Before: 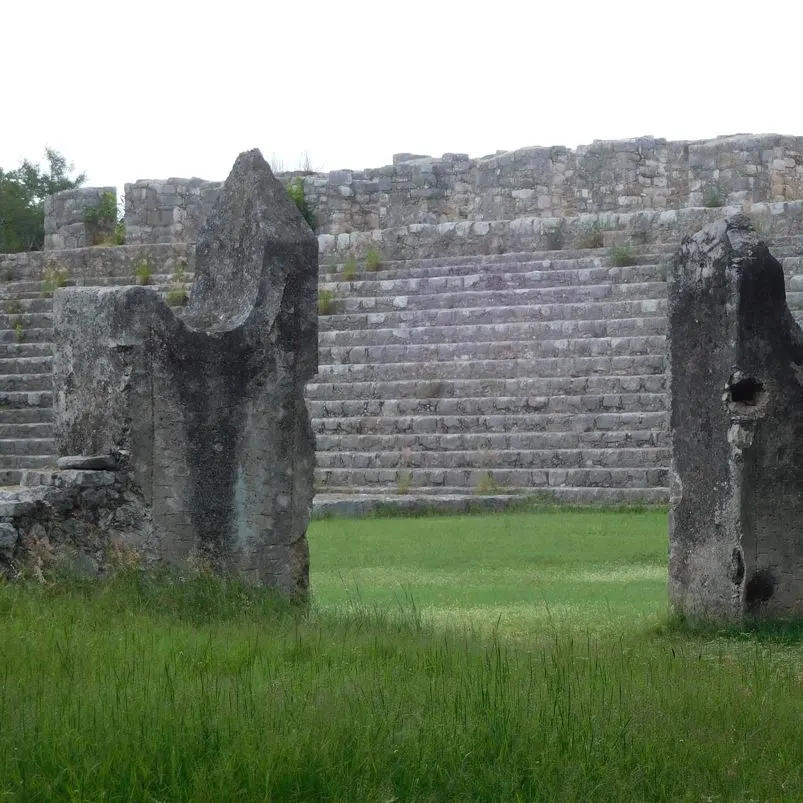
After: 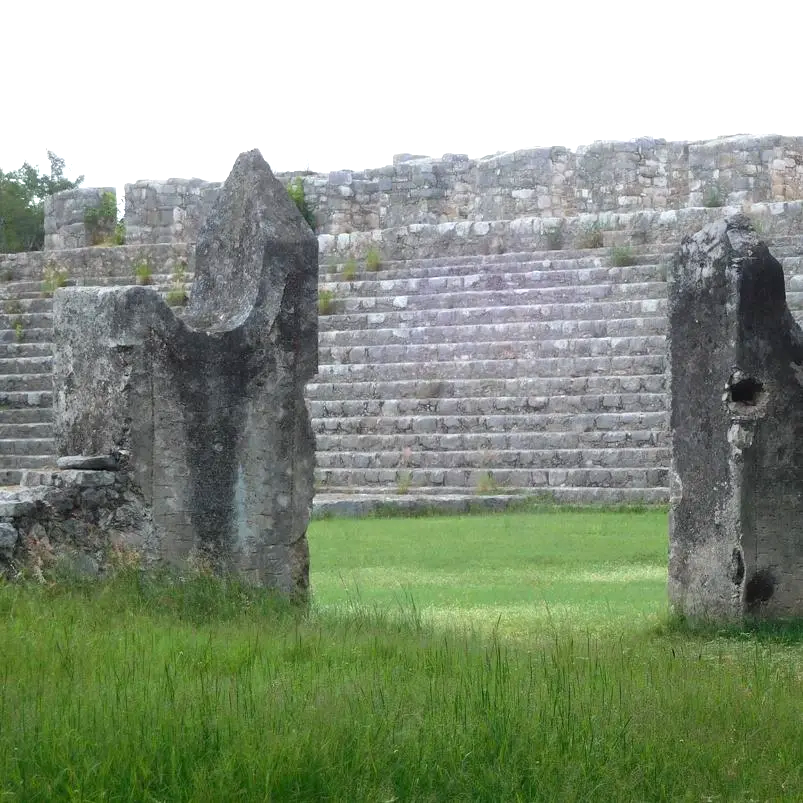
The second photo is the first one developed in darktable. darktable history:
haze removal: compatibility mode true, adaptive false
exposure: exposure 0.691 EV, compensate exposure bias true, compensate highlight preservation false
